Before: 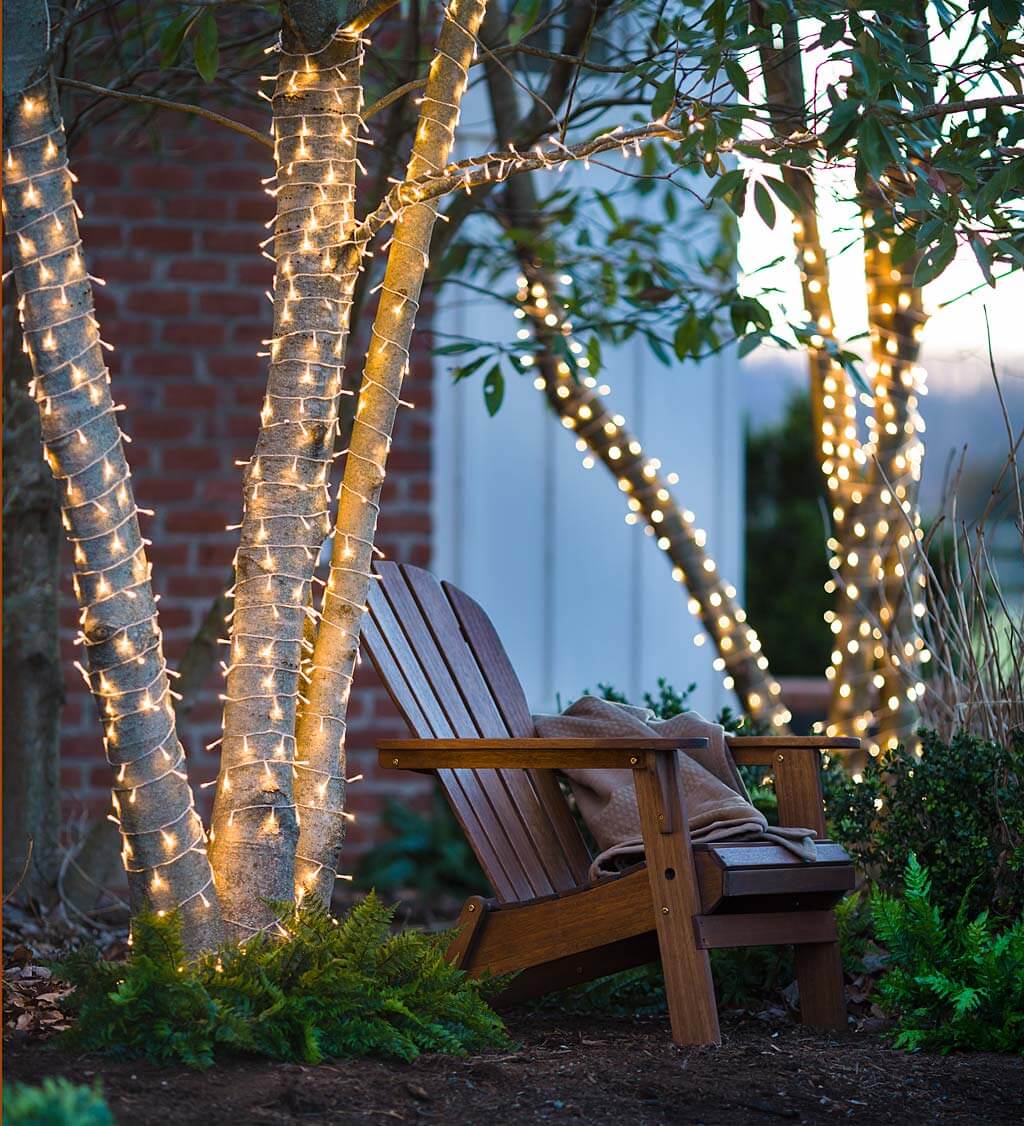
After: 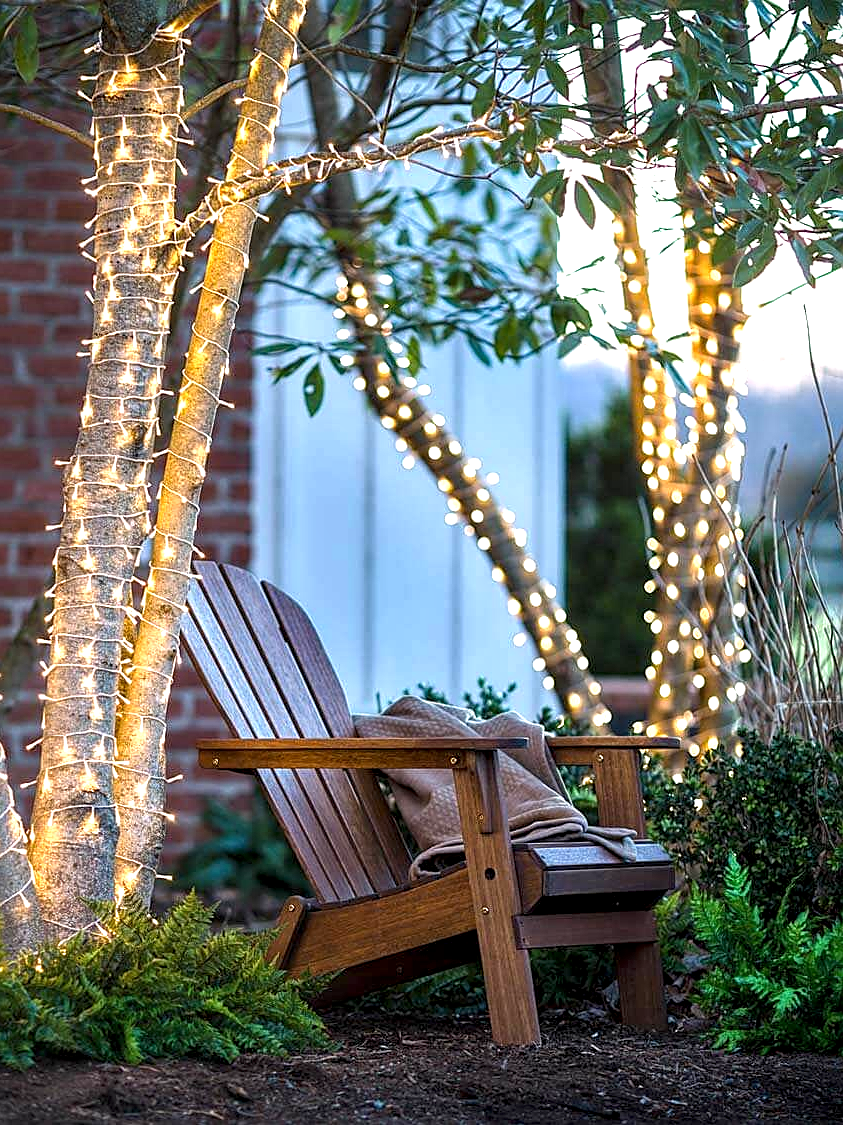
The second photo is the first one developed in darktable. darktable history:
exposure: black level correction 0.001, exposure 0.675 EV, compensate highlight preservation false
crop: left 17.582%, bottom 0.031%
sharpen: on, module defaults
local contrast: highlights 61%, detail 143%, midtone range 0.428
